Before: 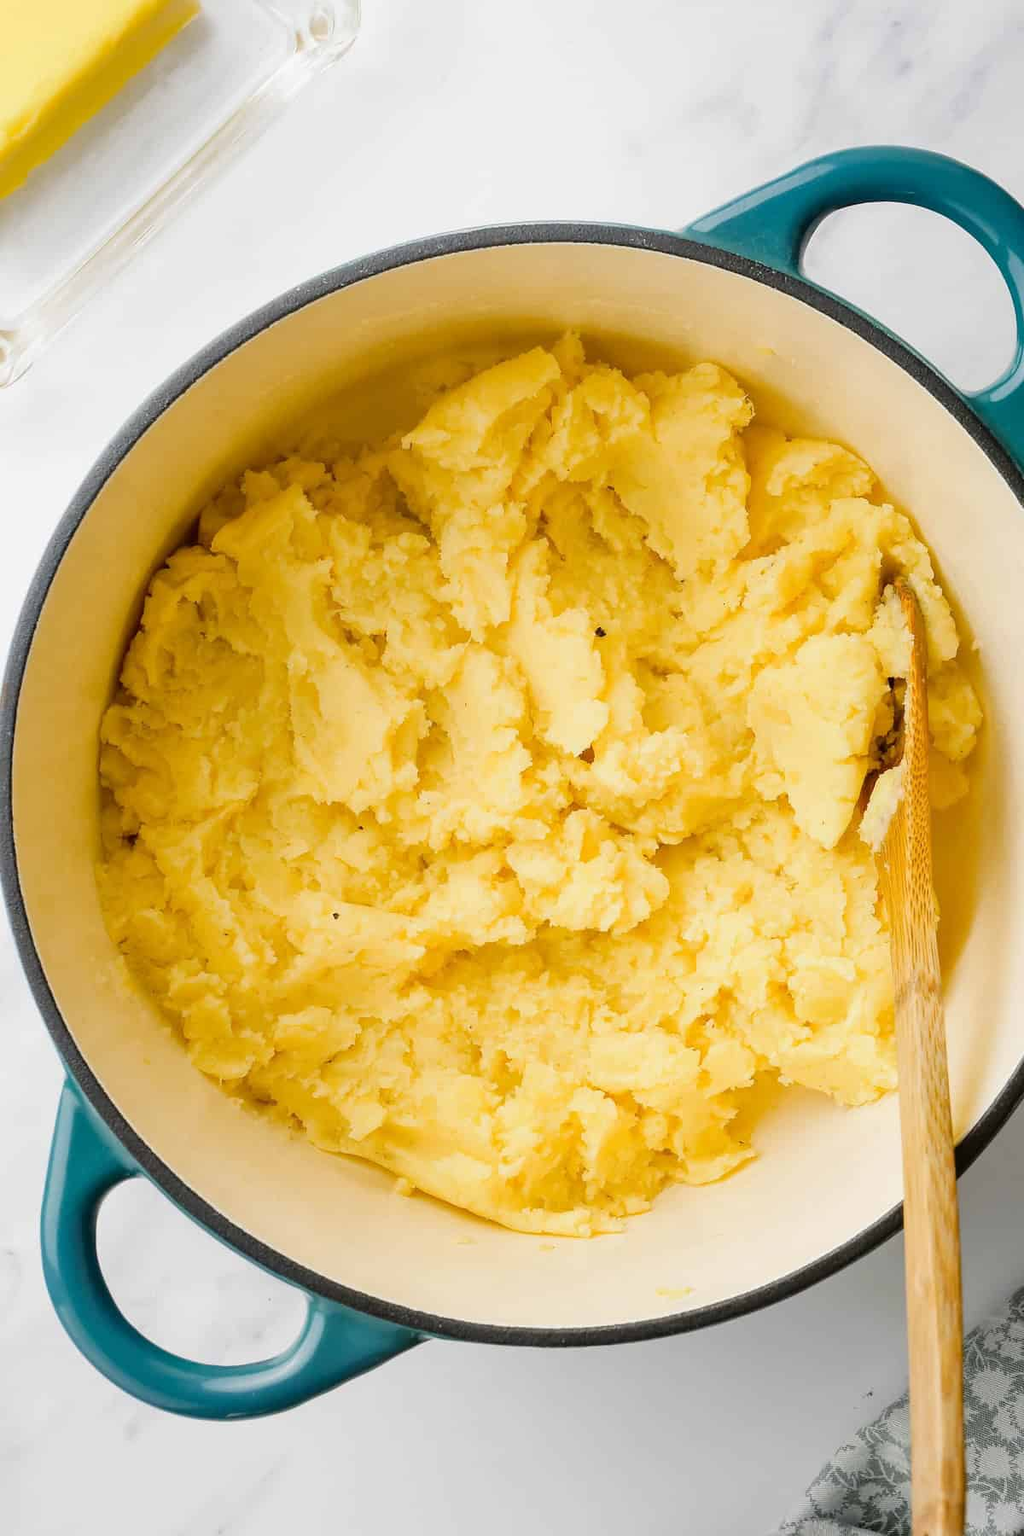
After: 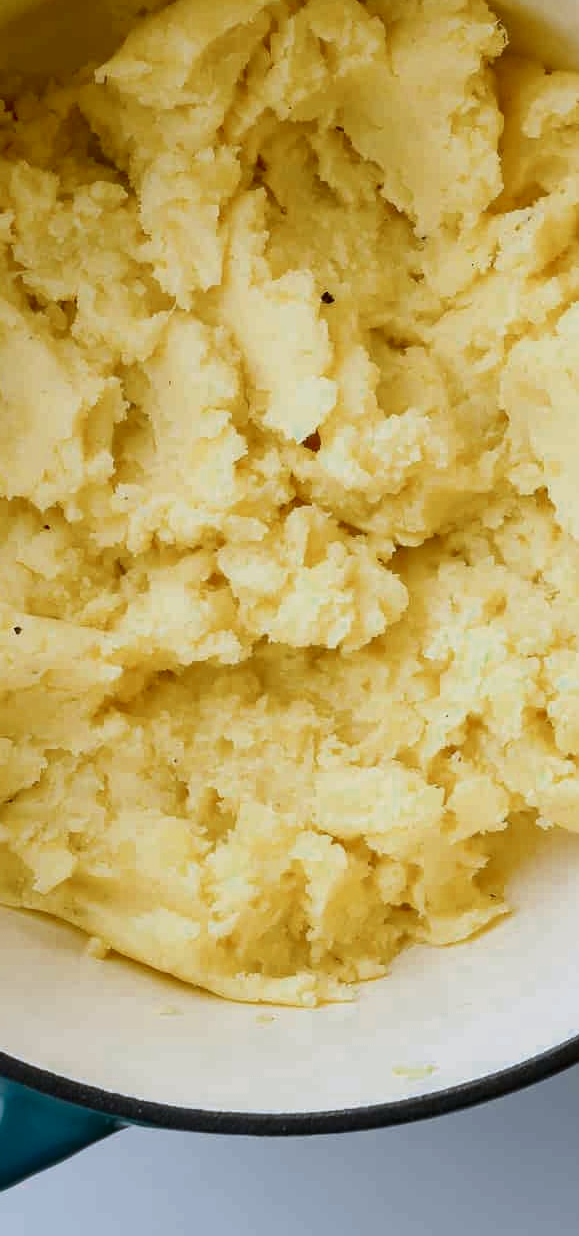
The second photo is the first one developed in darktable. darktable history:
color calibration: x 0.37, y 0.382, temperature 4313.32 K
contrast brightness saturation: brightness -0.25, saturation 0.2
crop: left 31.379%, top 24.658%, right 20.326%, bottom 6.628%
color zones: curves: ch0 [(0, 0.5) (0.125, 0.4) (0.25, 0.5) (0.375, 0.4) (0.5, 0.4) (0.625, 0.35) (0.75, 0.35) (0.875, 0.5)]; ch1 [(0, 0.35) (0.125, 0.45) (0.25, 0.35) (0.375, 0.35) (0.5, 0.35) (0.625, 0.35) (0.75, 0.45) (0.875, 0.35)]; ch2 [(0, 0.6) (0.125, 0.5) (0.25, 0.5) (0.375, 0.6) (0.5, 0.6) (0.625, 0.5) (0.75, 0.5) (0.875, 0.5)]
